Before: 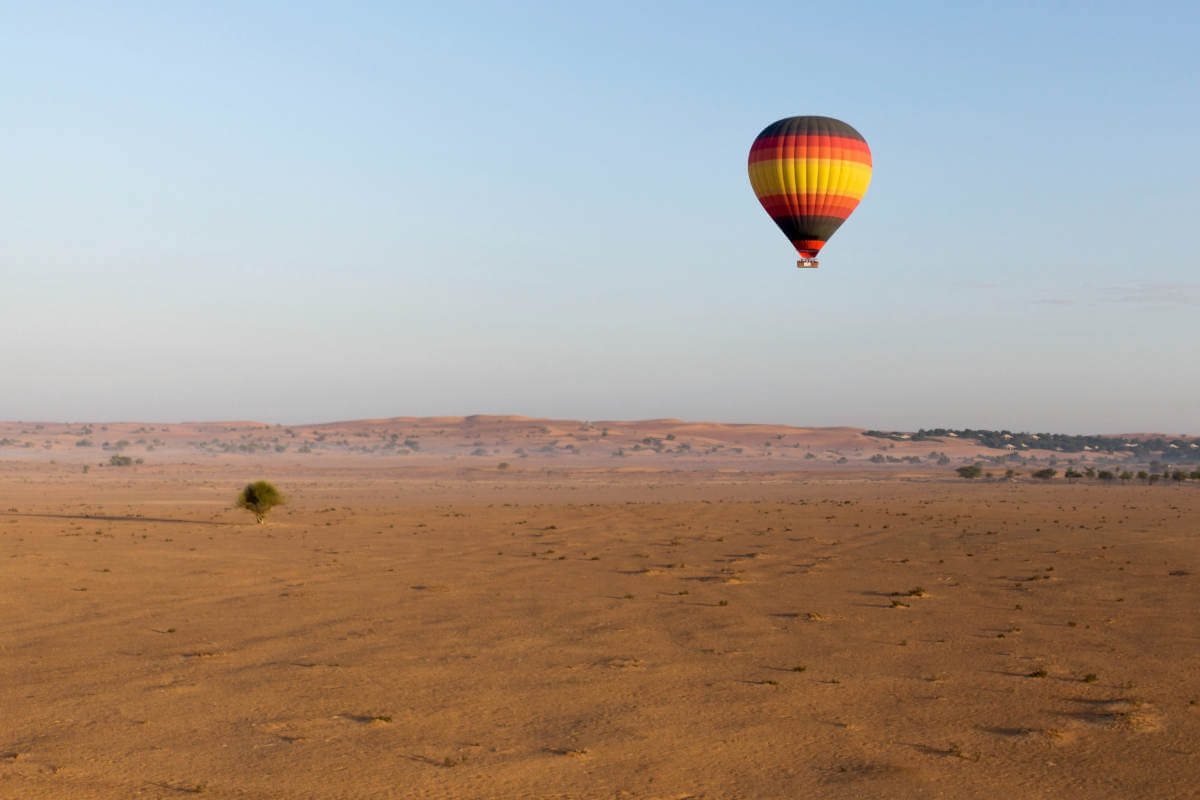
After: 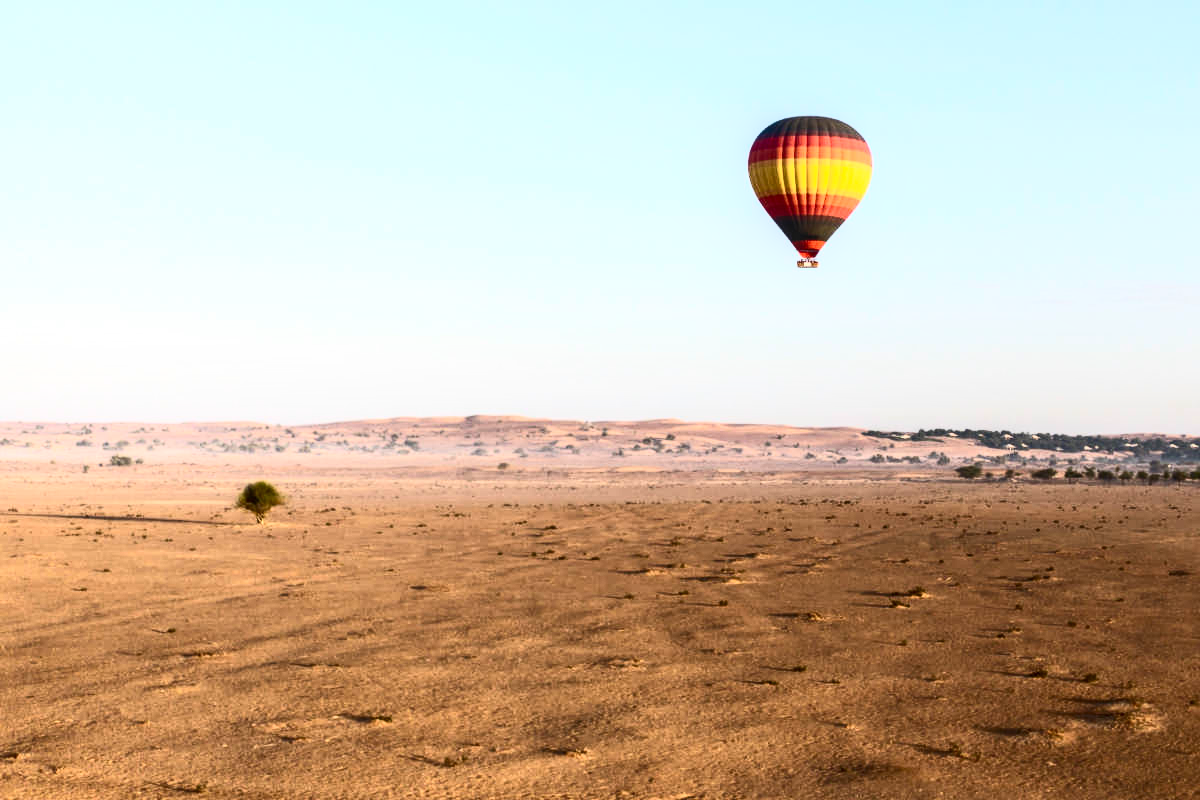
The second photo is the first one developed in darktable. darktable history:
local contrast: detail 130%
contrast brightness saturation: contrast 0.62, brightness 0.34, saturation 0.14
